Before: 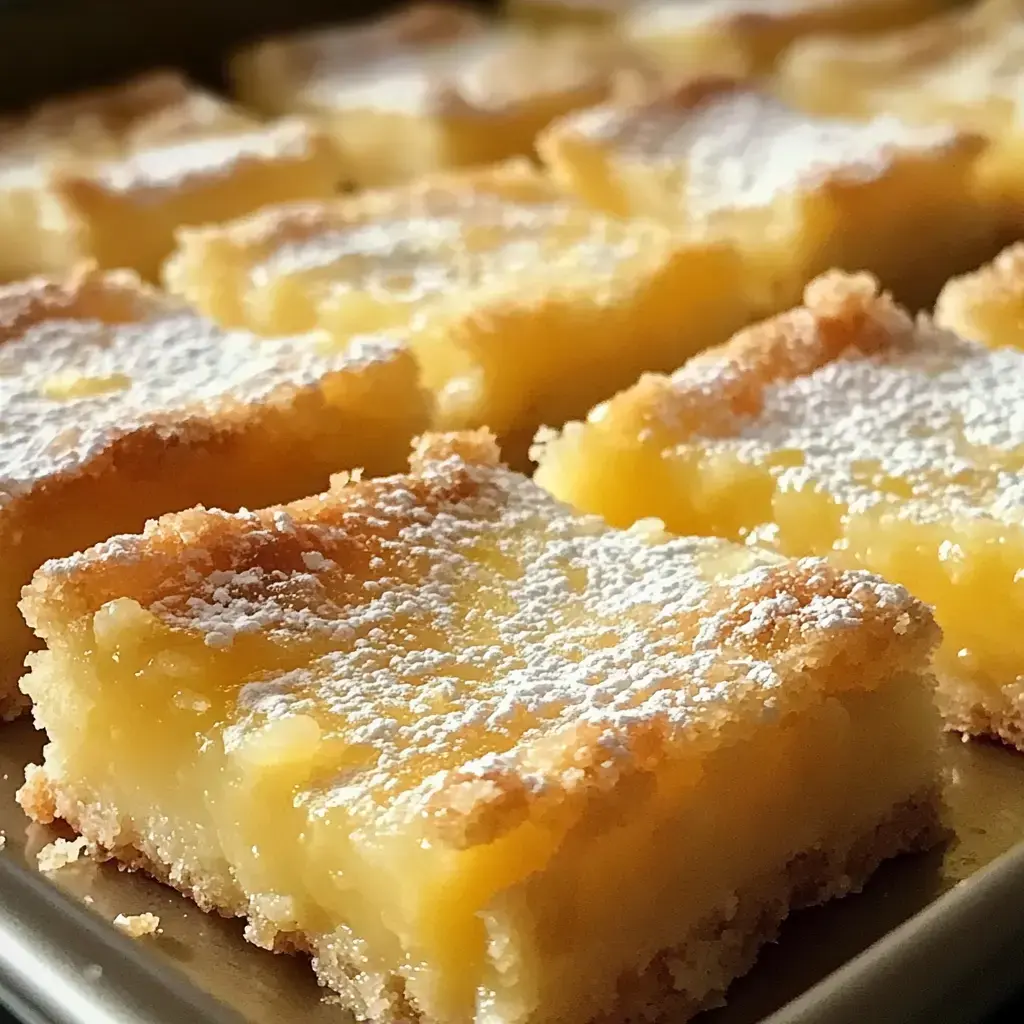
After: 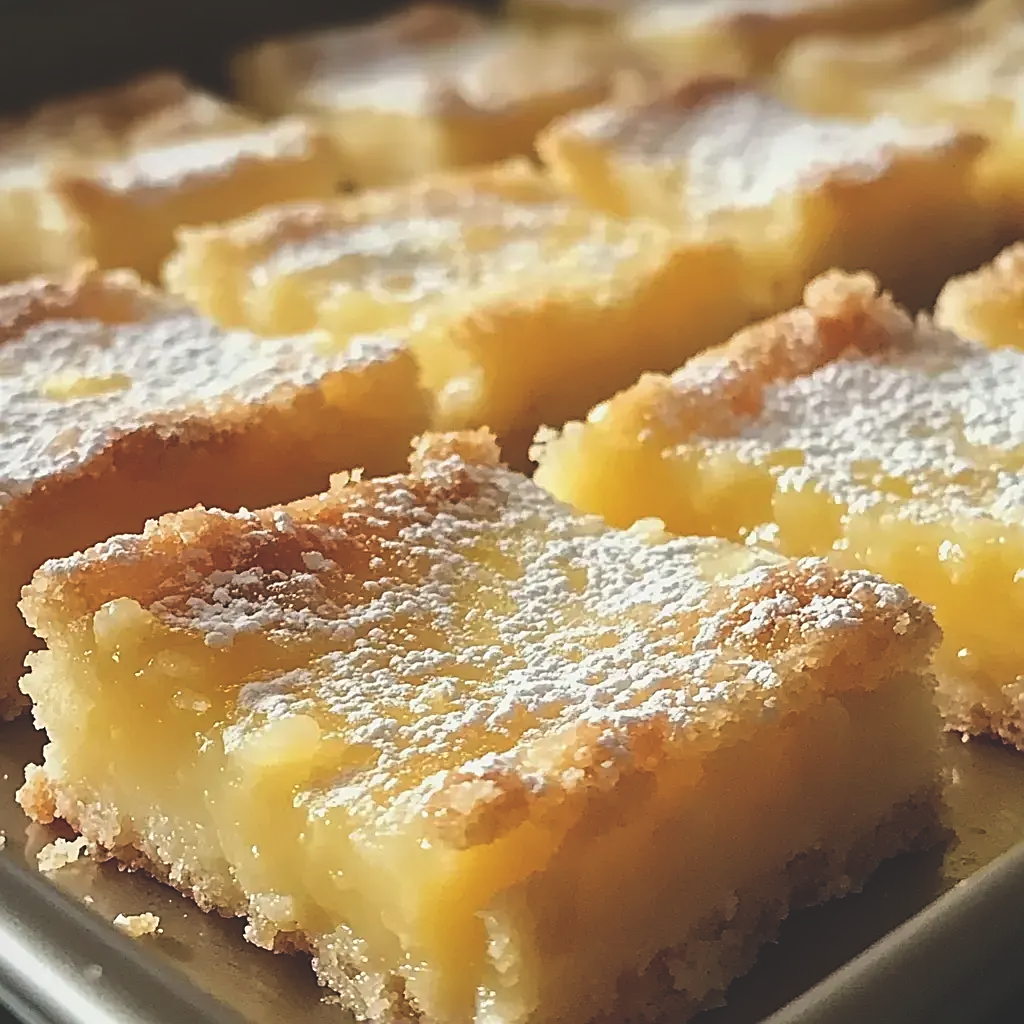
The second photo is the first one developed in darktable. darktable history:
sharpen: on, module defaults
exposure: black level correction -0.025, exposure -0.117 EV, compensate highlight preservation false
